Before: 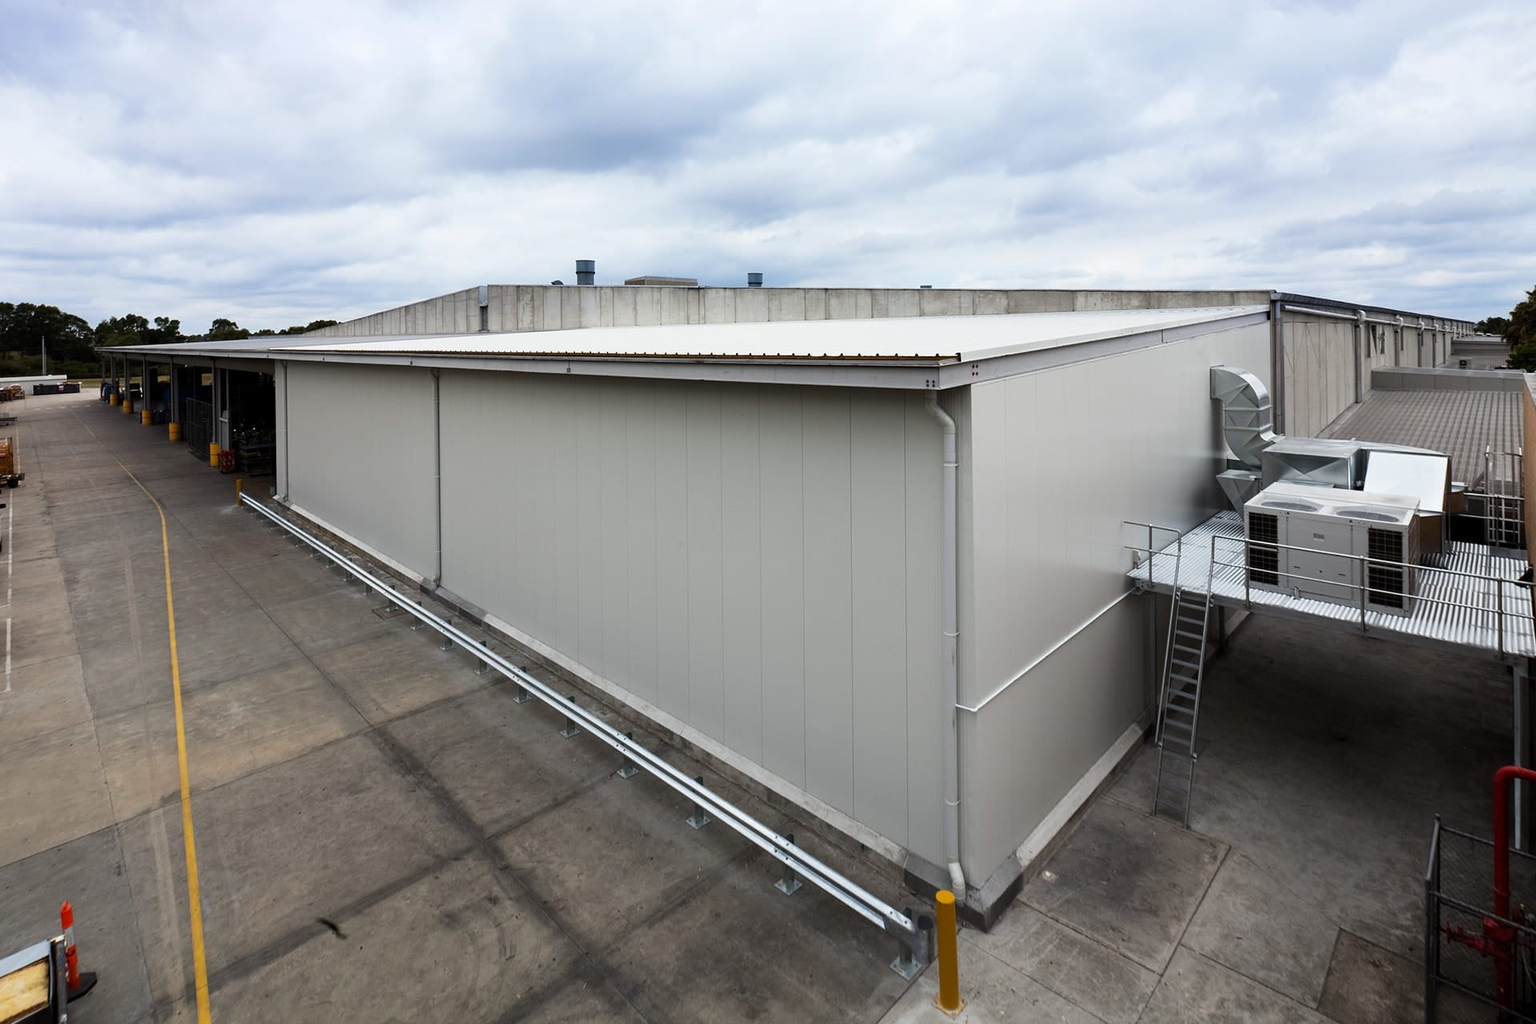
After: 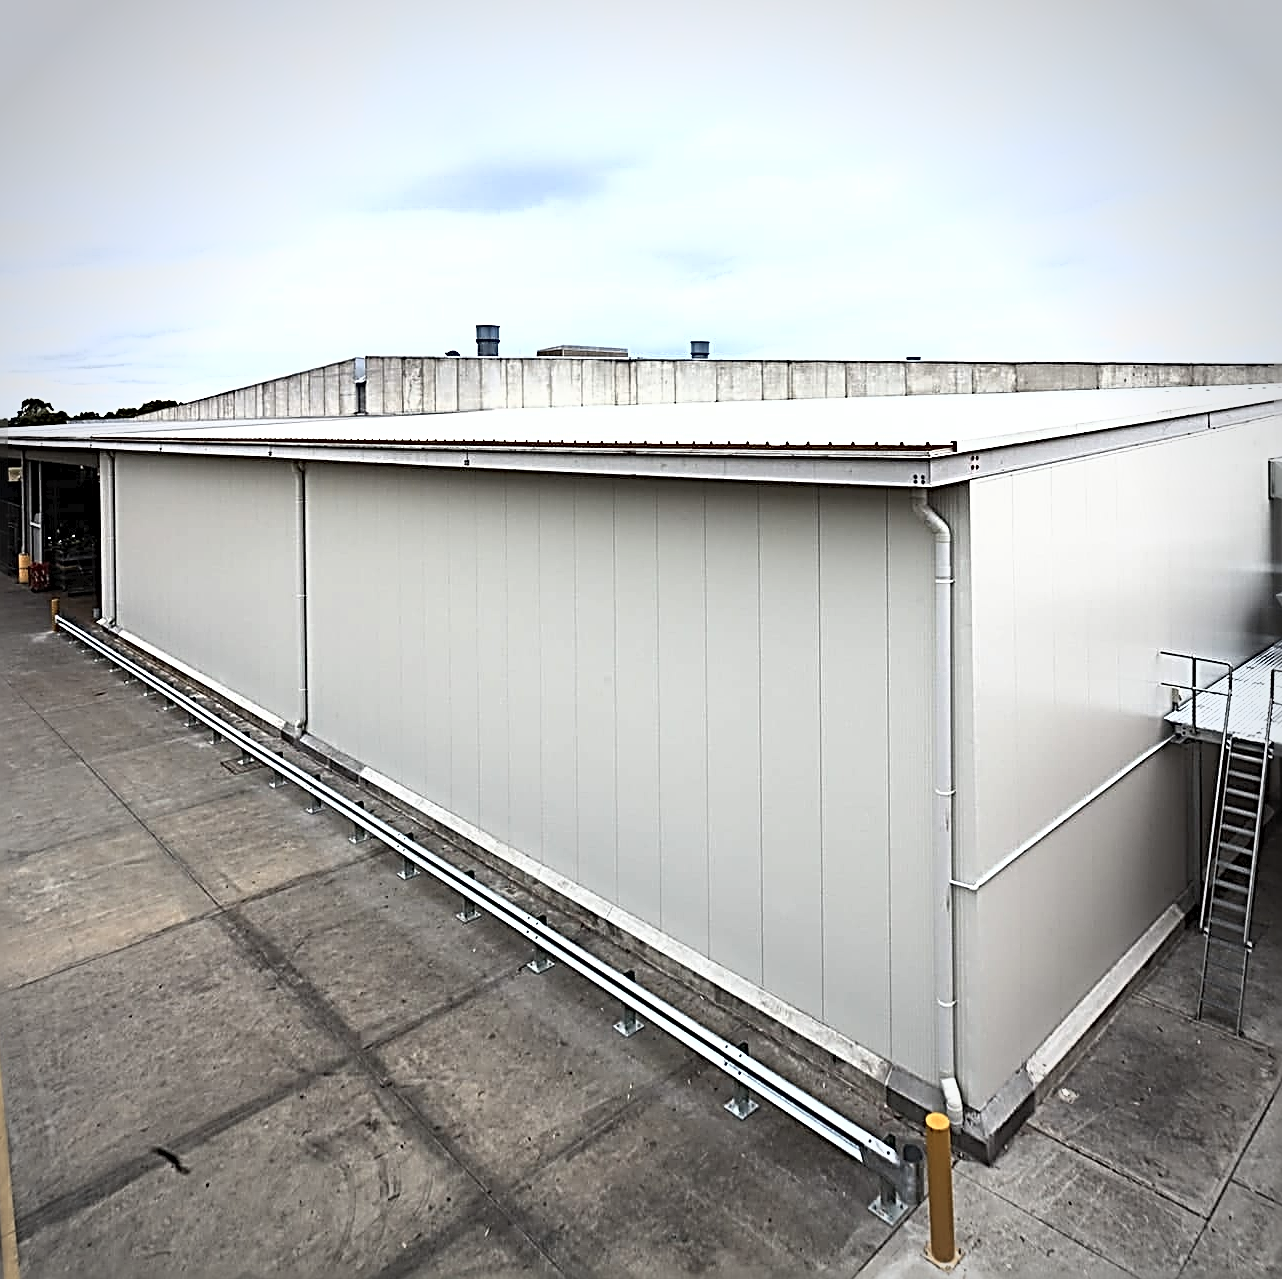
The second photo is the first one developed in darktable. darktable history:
crop and rotate: left 12.717%, right 20.479%
sharpen: radius 3.17, amount 1.72
vignetting: brightness -0.479
tone curve: curves: ch0 [(0, 0) (0.003, 0.032) (0.011, 0.036) (0.025, 0.049) (0.044, 0.075) (0.069, 0.112) (0.1, 0.151) (0.136, 0.197) (0.177, 0.241) (0.224, 0.295) (0.277, 0.355) (0.335, 0.429) (0.399, 0.512) (0.468, 0.607) (0.543, 0.702) (0.623, 0.796) (0.709, 0.903) (0.801, 0.987) (0.898, 0.997) (1, 1)], color space Lab, independent channels, preserve colors none
